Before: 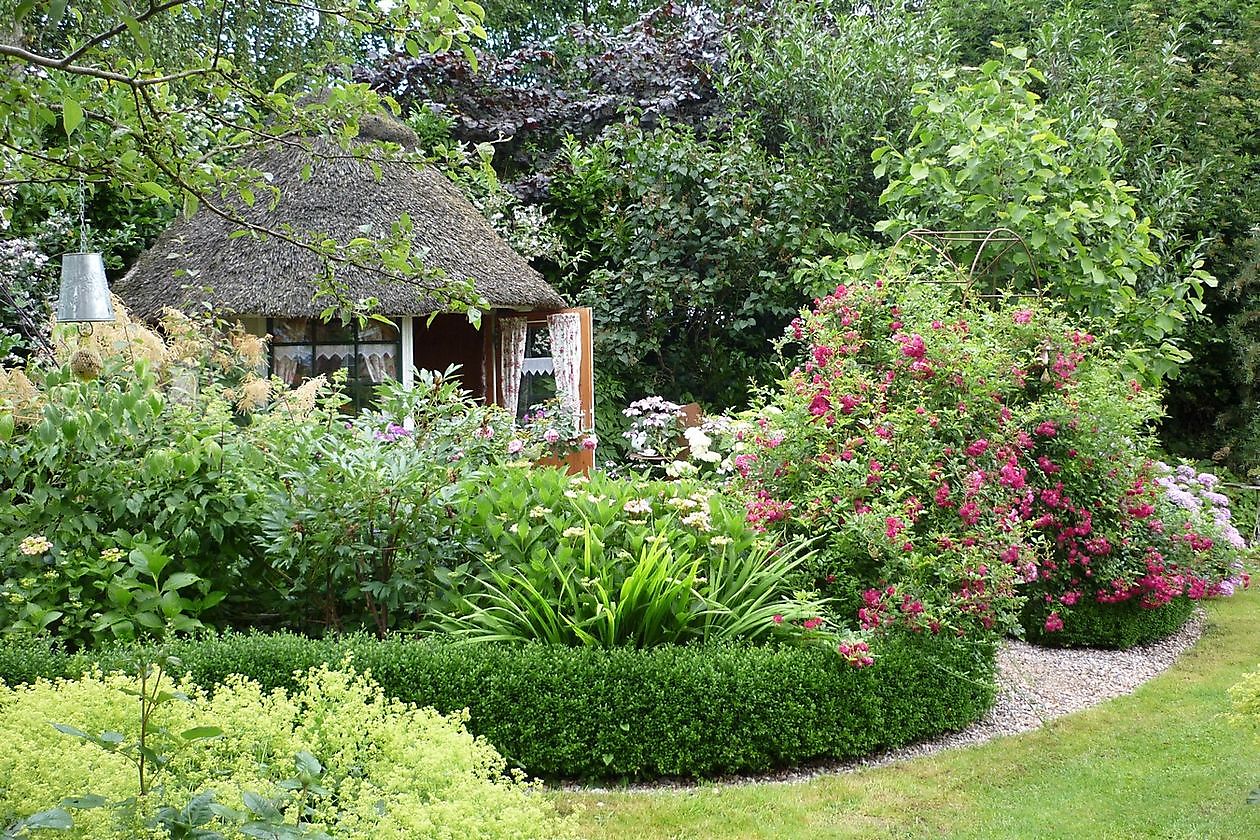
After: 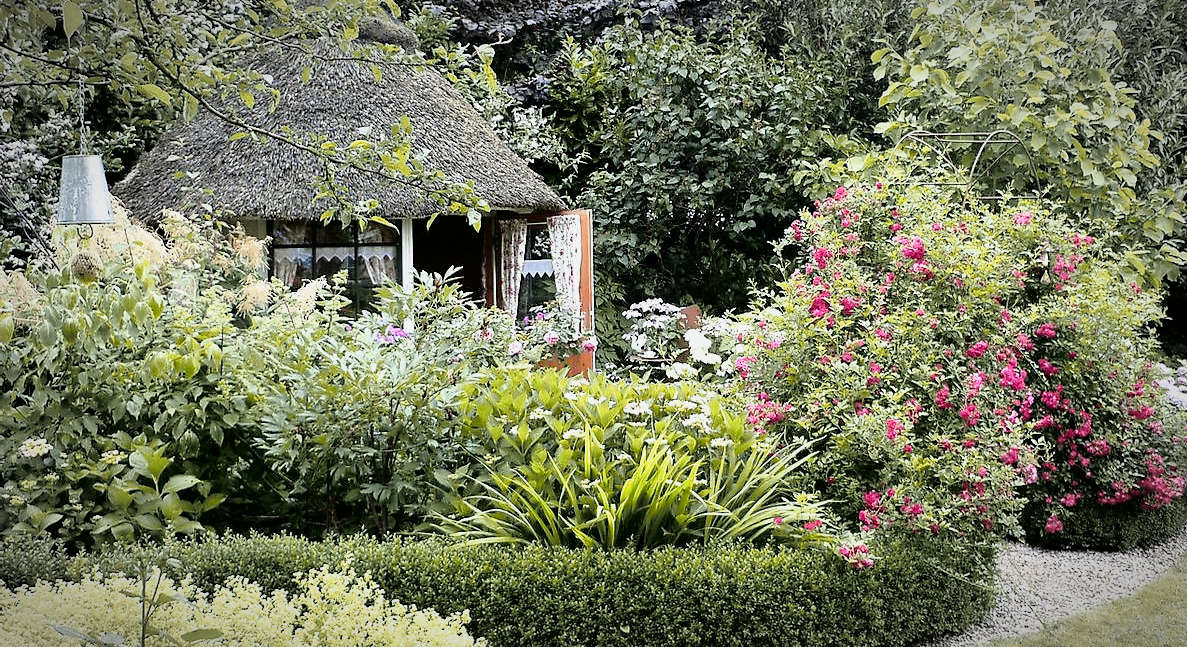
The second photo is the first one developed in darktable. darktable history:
tone curve: curves: ch0 [(0, 0) (0.07, 0.052) (0.23, 0.254) (0.486, 0.53) (0.822, 0.825) (0.994, 0.955)]; ch1 [(0, 0) (0.226, 0.261) (0.379, 0.442) (0.469, 0.472) (0.495, 0.495) (0.514, 0.504) (0.561, 0.568) (0.59, 0.612) (1, 1)]; ch2 [(0, 0) (0.269, 0.299) (0.459, 0.441) (0.498, 0.499) (0.523, 0.52) (0.586, 0.569) (0.635, 0.617) (0.659, 0.681) (0.718, 0.764) (1, 1)], color space Lab, independent channels, preserve colors none
vignetting: automatic ratio true
filmic rgb: white relative exposure 2.34 EV, hardness 6.59
crop and rotate: angle 0.03°, top 11.643%, right 5.651%, bottom 11.189%
